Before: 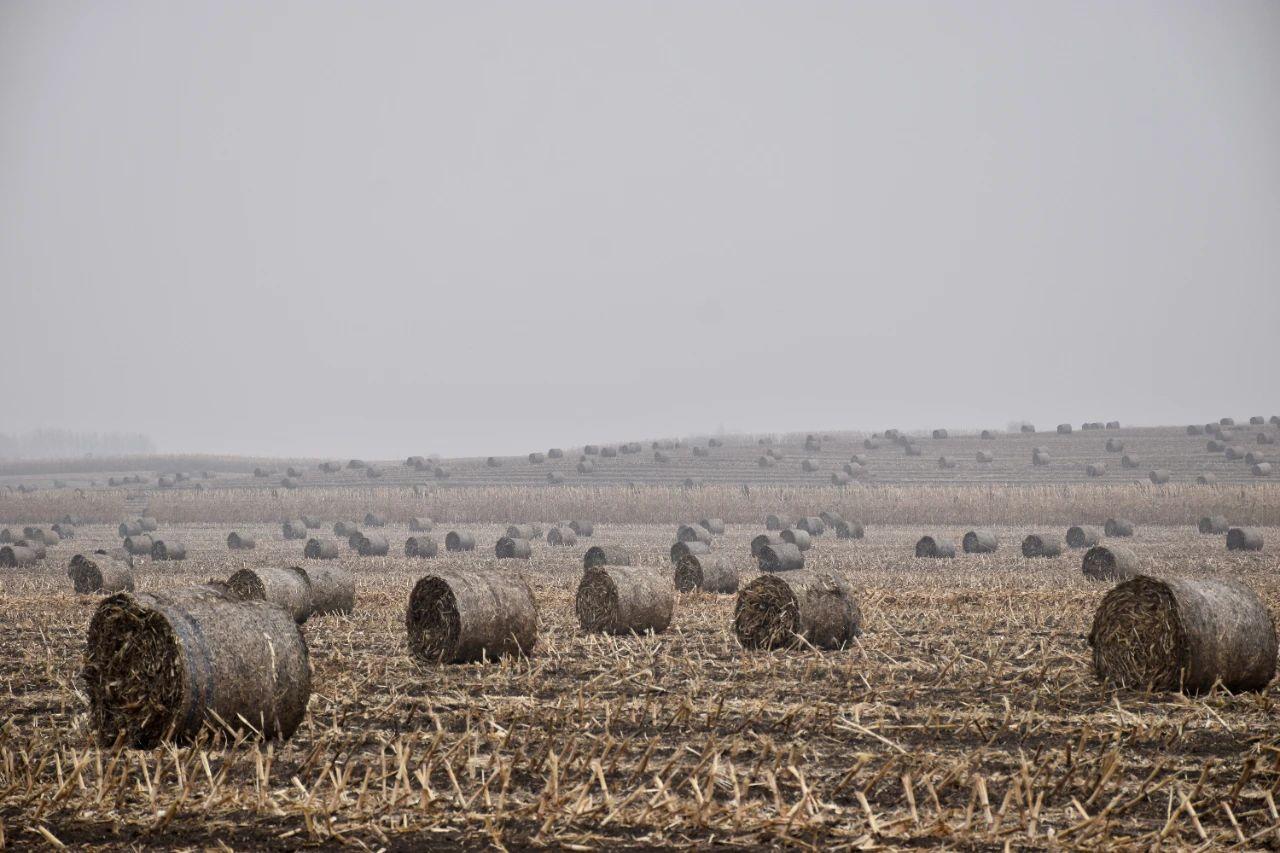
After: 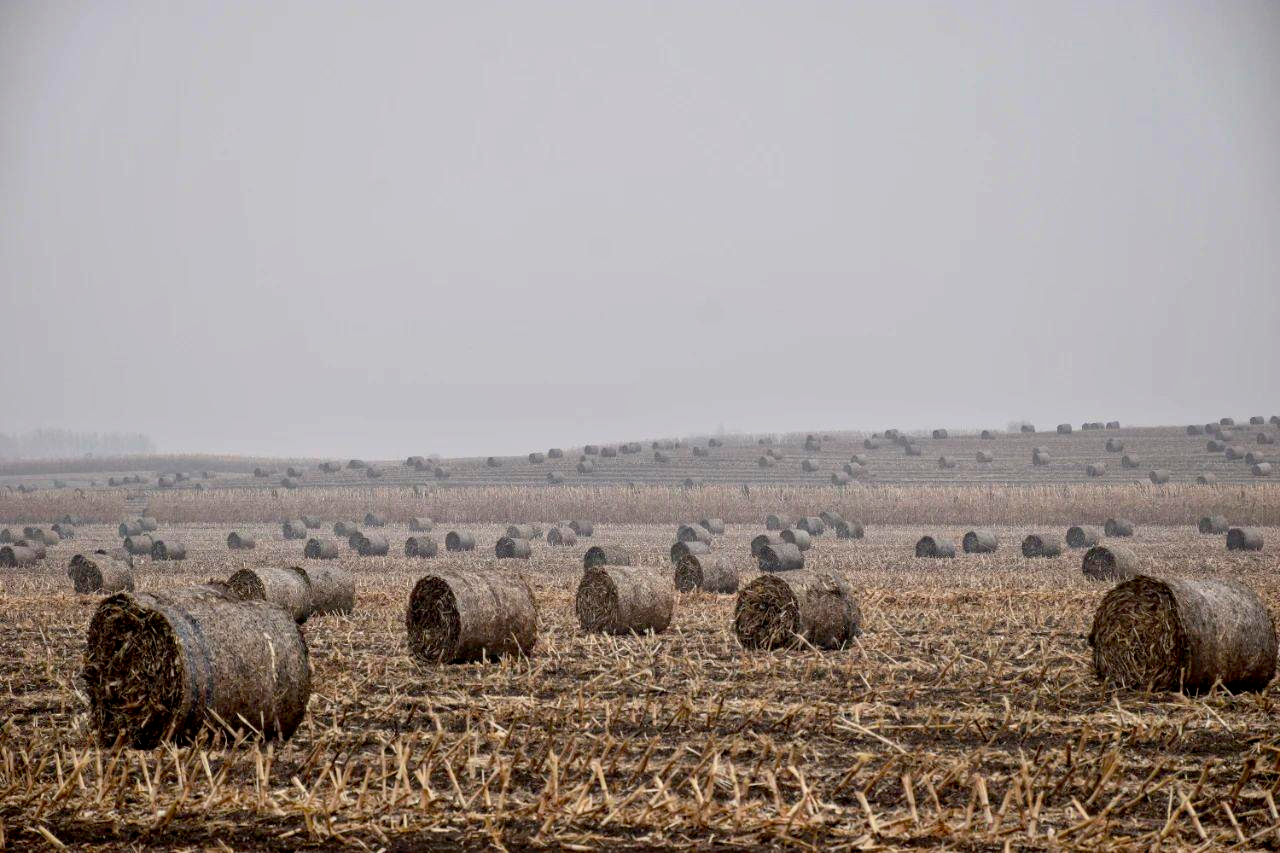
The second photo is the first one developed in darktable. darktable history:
exposure: black level correction 0.01, exposure 0.014 EV, compensate highlight preservation false
local contrast: detail 110%
haze removal: compatibility mode true, adaptive false
